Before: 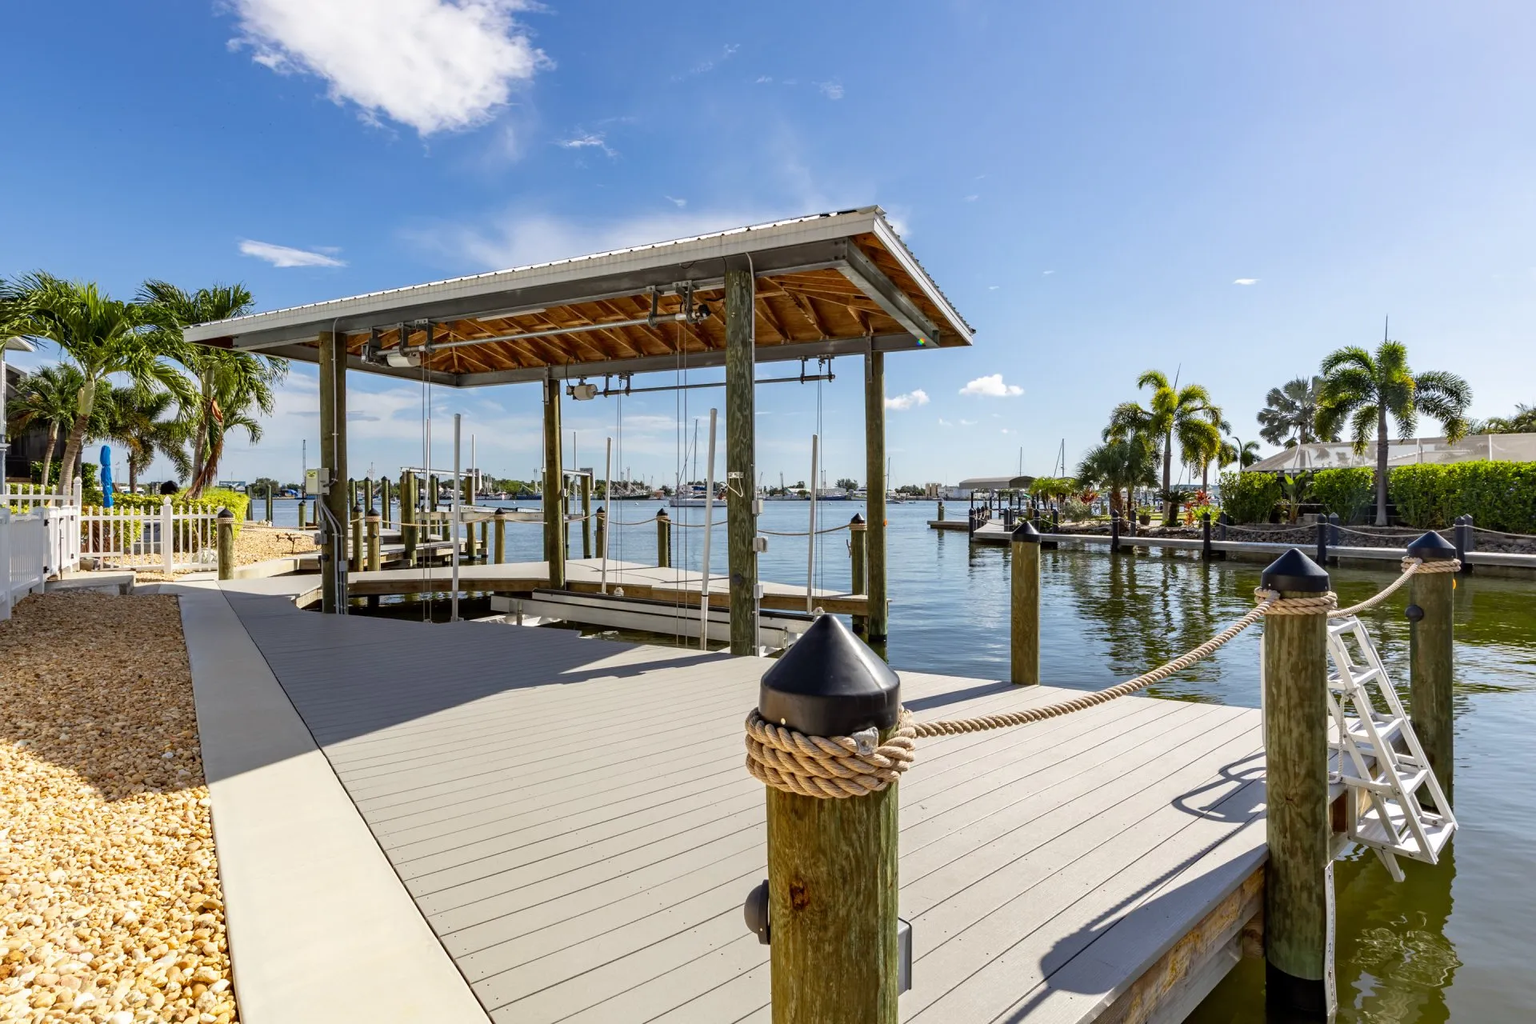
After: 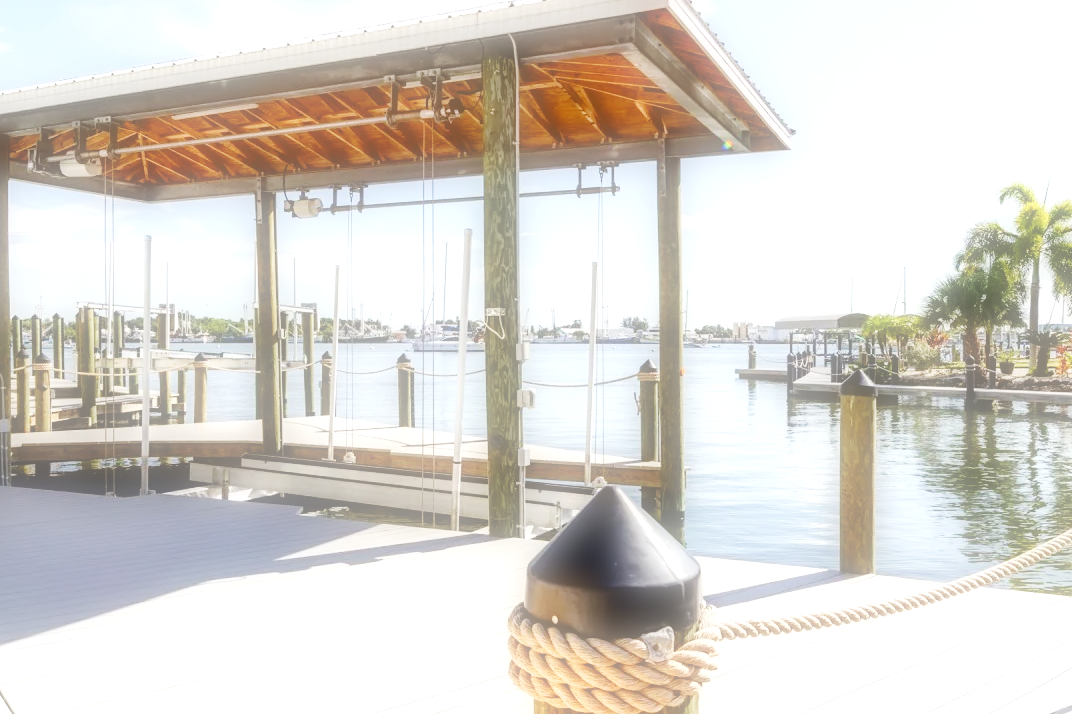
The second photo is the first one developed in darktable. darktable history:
exposure: black level correction 0, exposure 1.35 EV, compensate exposure bias true, compensate highlight preservation false
crop and rotate: left 22.13%, top 22.054%, right 22.026%, bottom 22.102%
soften: on, module defaults
base curve: curves: ch0 [(0, 0) (0.032, 0.025) (0.121, 0.166) (0.206, 0.329) (0.605, 0.79) (1, 1)], preserve colors none
